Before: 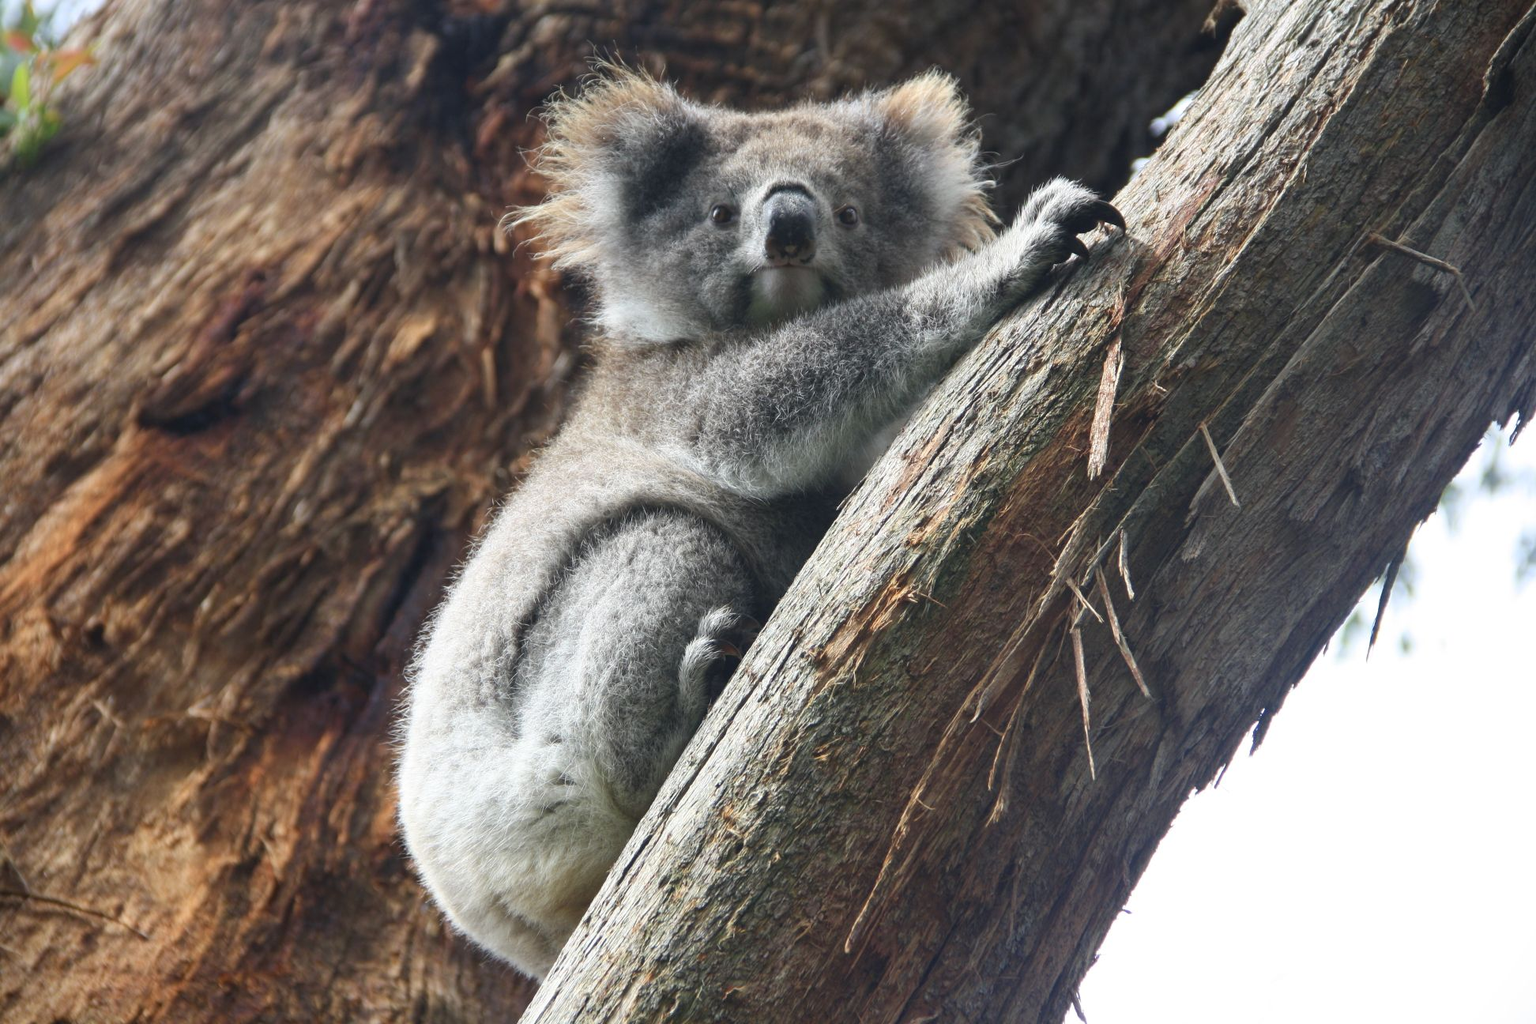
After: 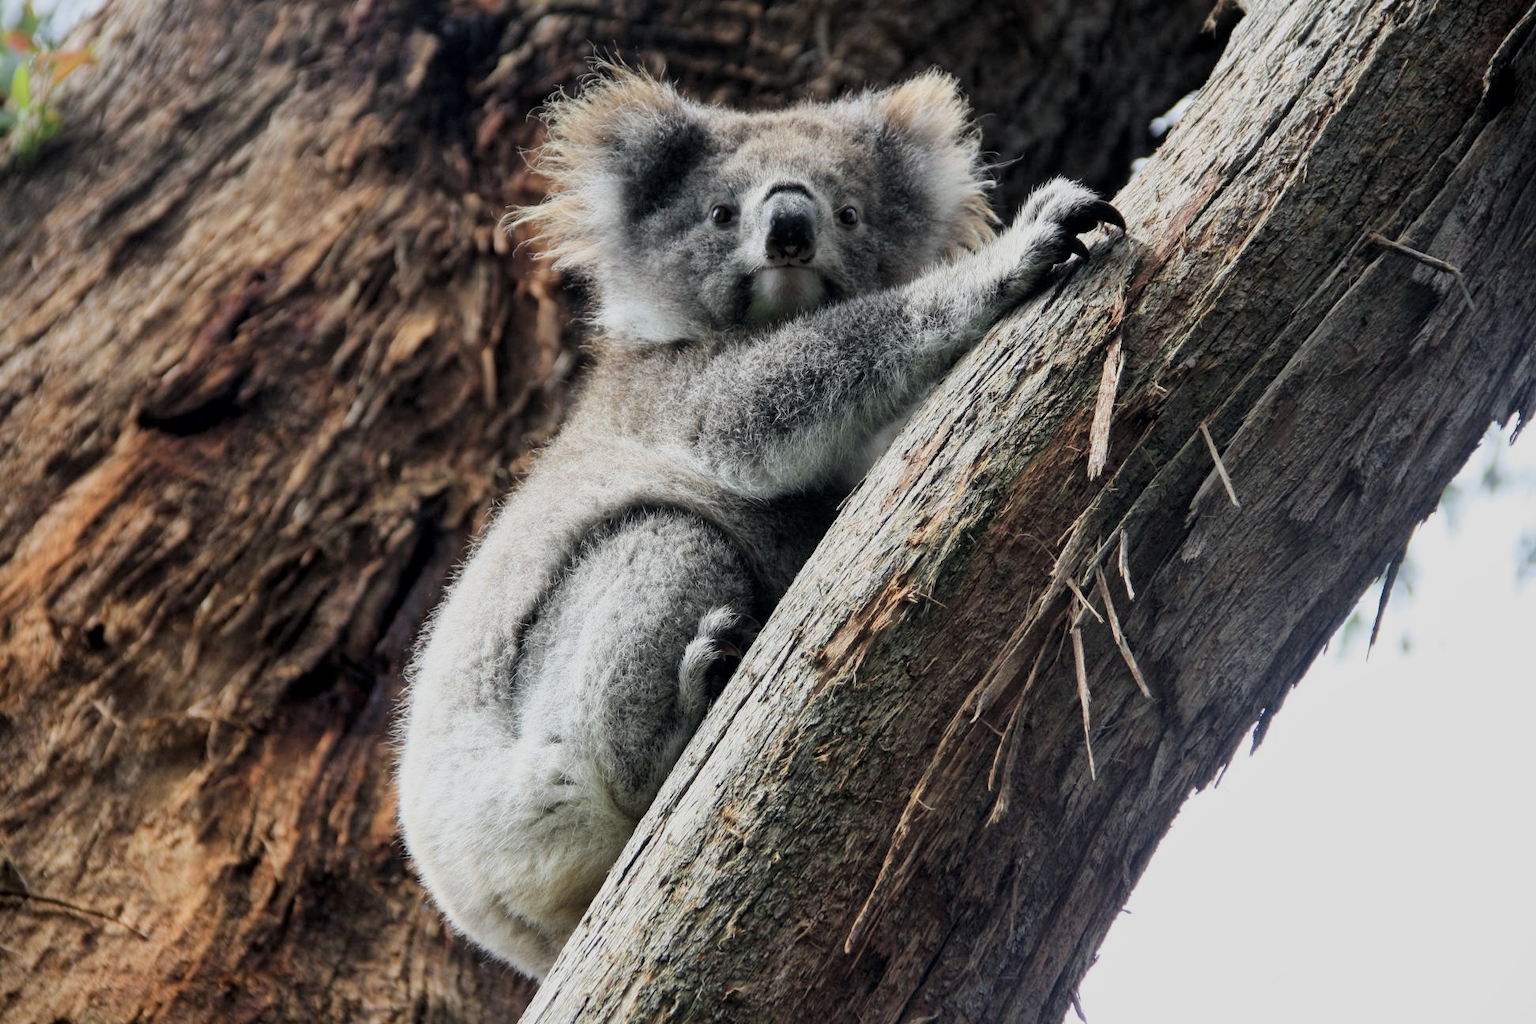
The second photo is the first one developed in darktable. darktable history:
filmic rgb: black relative exposure -5 EV, hardness 2.88, contrast 1.1, highlights saturation mix -20%
local contrast: mode bilateral grid, contrast 20, coarseness 50, detail 120%, midtone range 0.2
